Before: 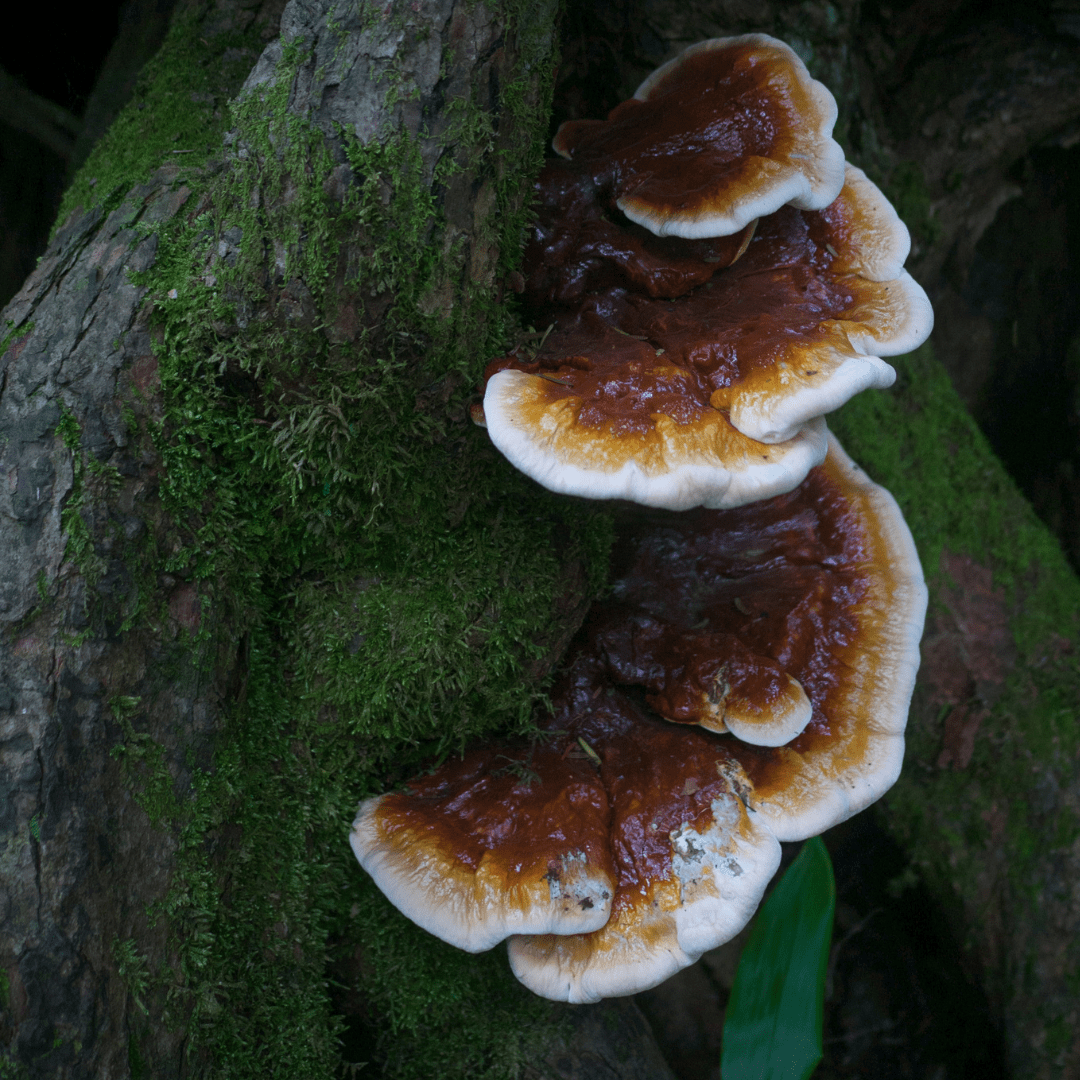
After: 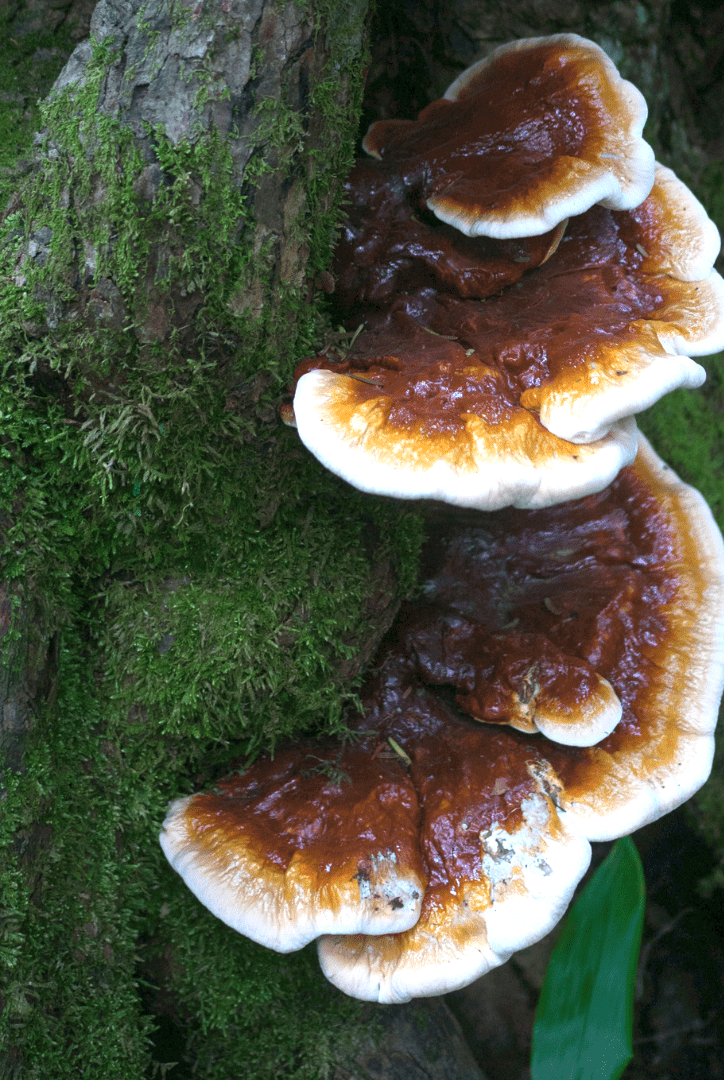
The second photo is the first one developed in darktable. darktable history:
crop and rotate: left 17.598%, right 15.323%
exposure: black level correction 0, exposure 1.105 EV, compensate highlight preservation false
